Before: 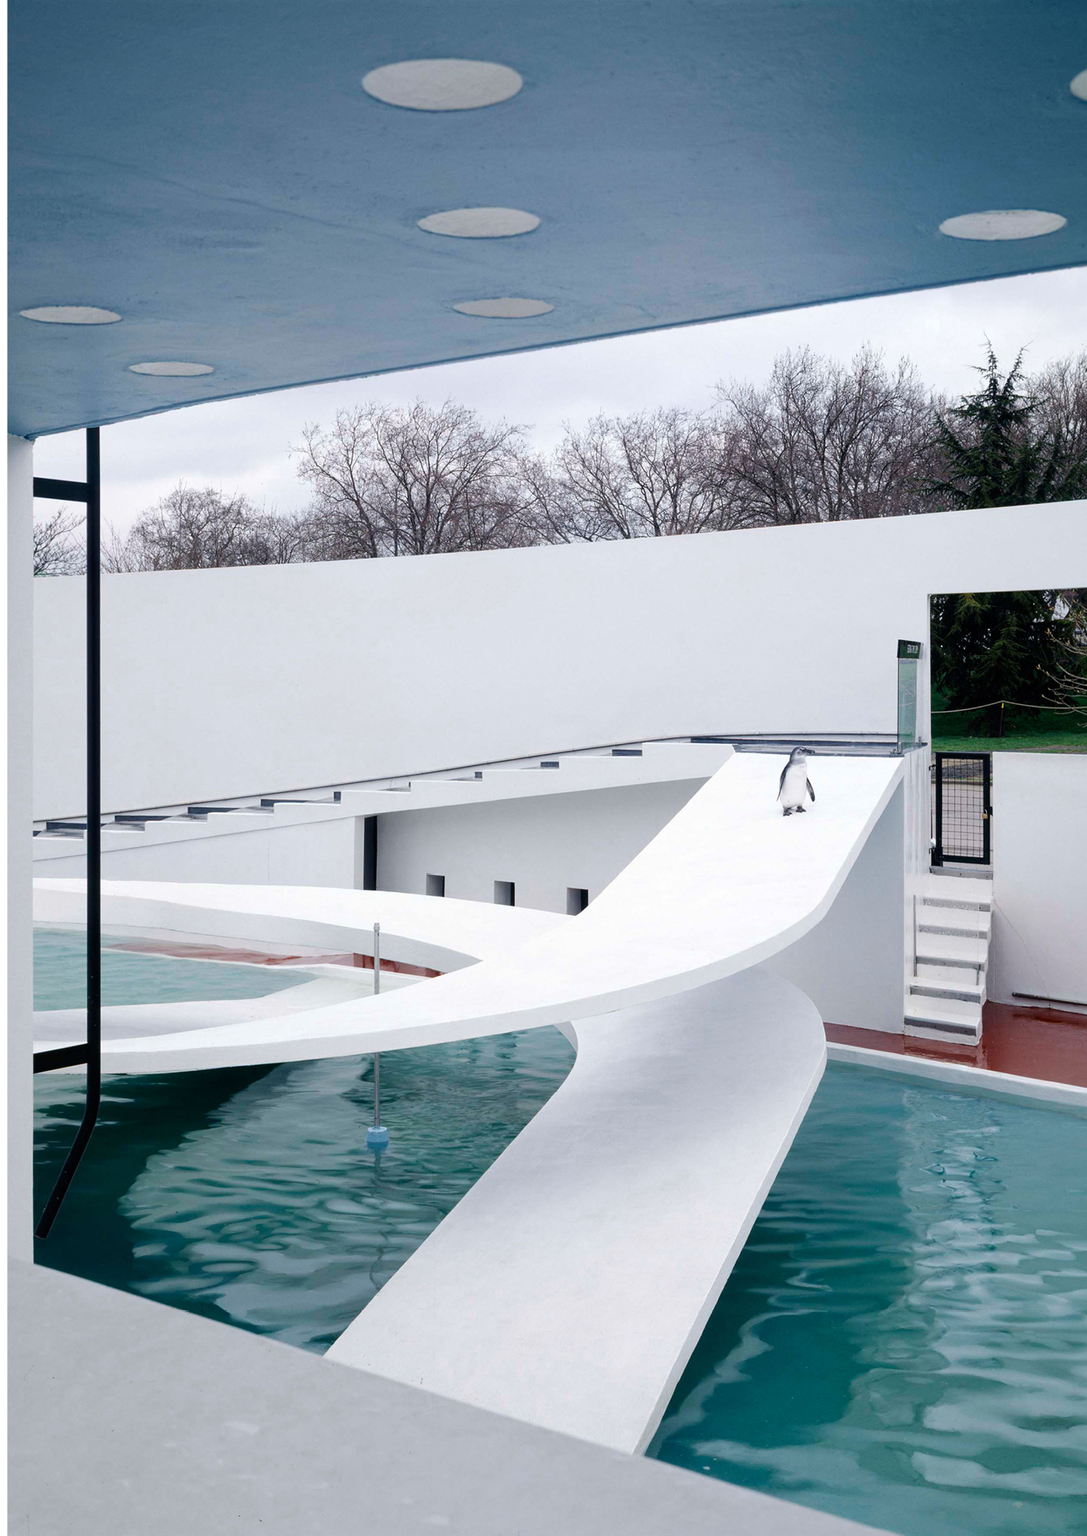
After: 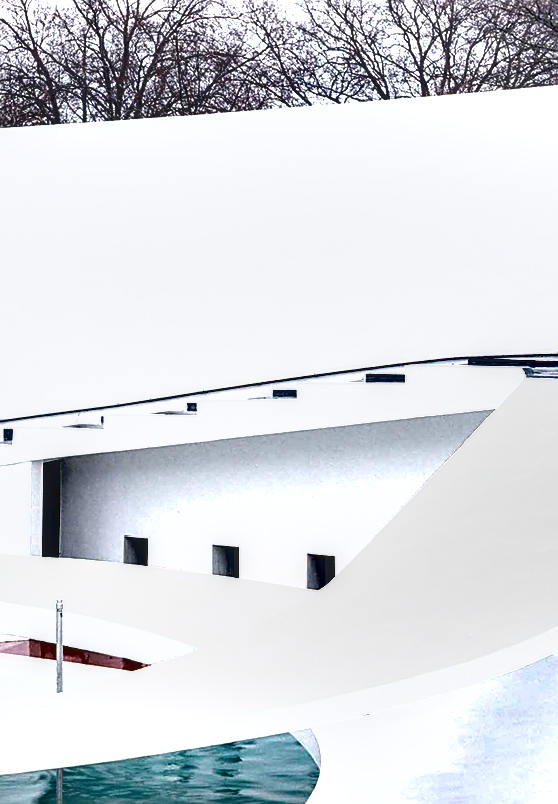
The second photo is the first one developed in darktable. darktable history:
shadows and highlights: soften with gaussian
exposure: black level correction 0, exposure 0.95 EV, compensate highlight preservation false
crop: left 30.468%, top 30.143%, right 30.049%, bottom 29.631%
sharpen: on, module defaults
local contrast: on, module defaults
